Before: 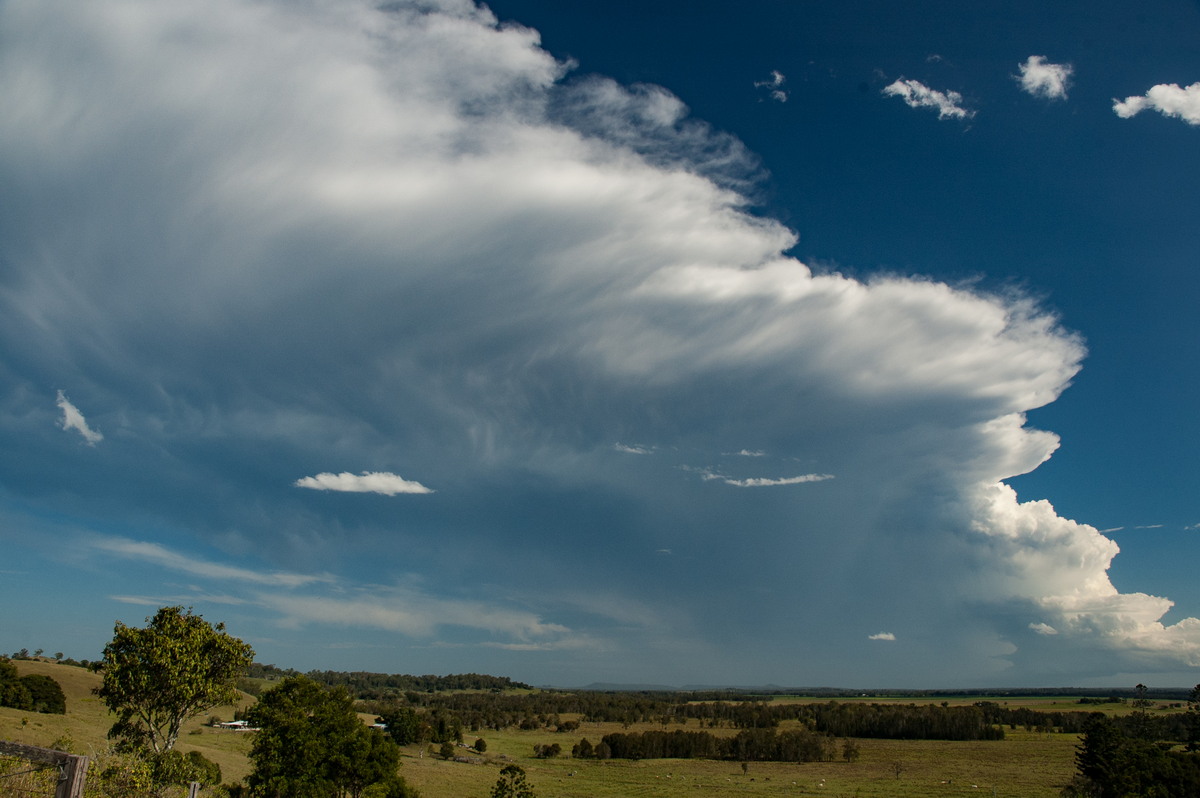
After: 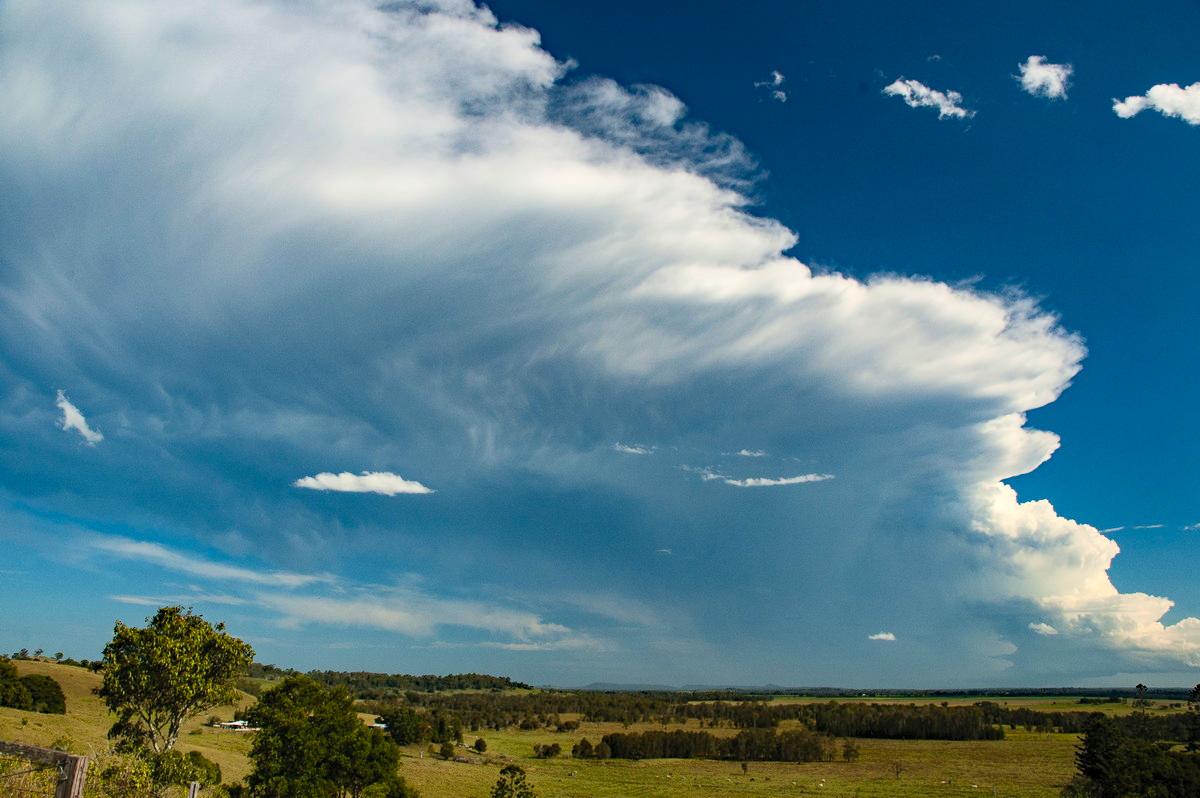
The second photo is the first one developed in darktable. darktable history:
contrast brightness saturation: contrast 0.239, brightness 0.247, saturation 0.375
haze removal: compatibility mode true, adaptive false
